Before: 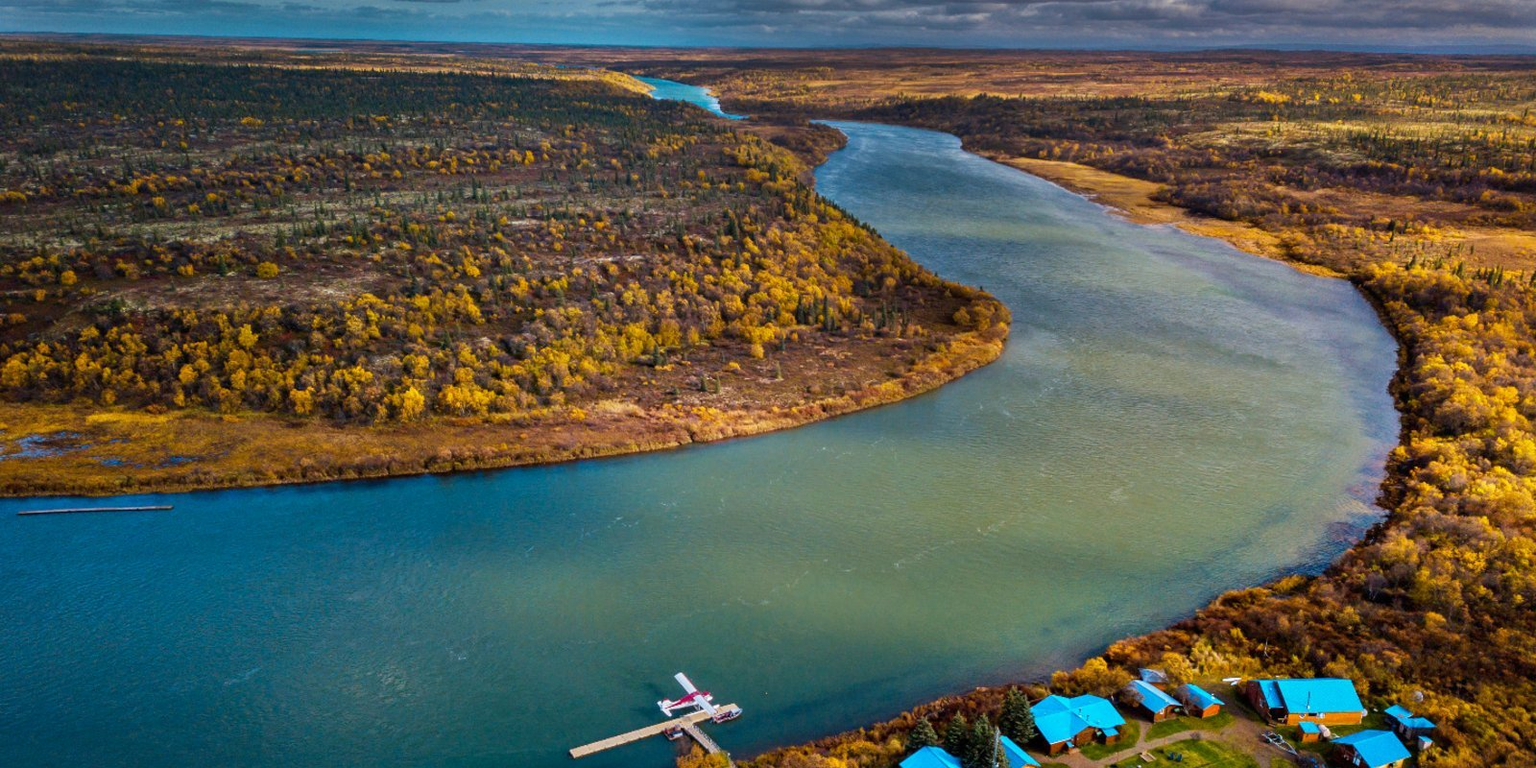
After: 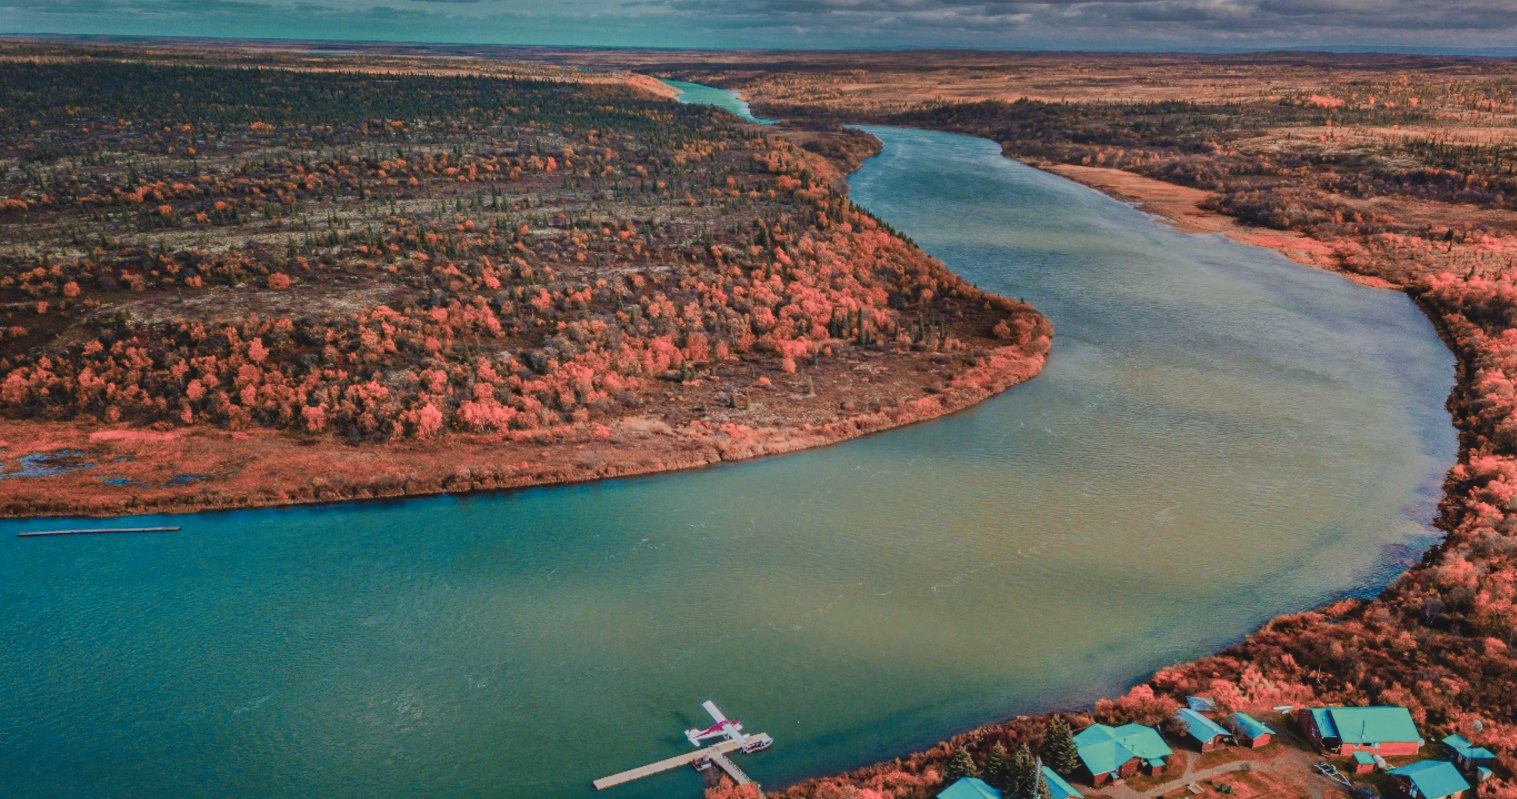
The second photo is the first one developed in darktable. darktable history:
crop and rotate: right 5.167%
filmic rgb: middle gray luminance 18%, black relative exposure -7.5 EV, white relative exposure 8.5 EV, threshold 6 EV, target black luminance 0%, hardness 2.23, latitude 18.37%, contrast 0.878, highlights saturation mix 5%, shadows ↔ highlights balance 10.15%, add noise in highlights 0, preserve chrominance no, color science v3 (2019), use custom middle-gray values true, iterations of high-quality reconstruction 0, contrast in highlights soft, enable highlight reconstruction true
exposure: black level correction -0.025, exposure -0.117 EV, compensate highlight preservation false
color zones: curves: ch2 [(0, 0.488) (0.143, 0.417) (0.286, 0.212) (0.429, 0.179) (0.571, 0.154) (0.714, 0.415) (0.857, 0.495) (1, 0.488)]
local contrast: detail 117%
